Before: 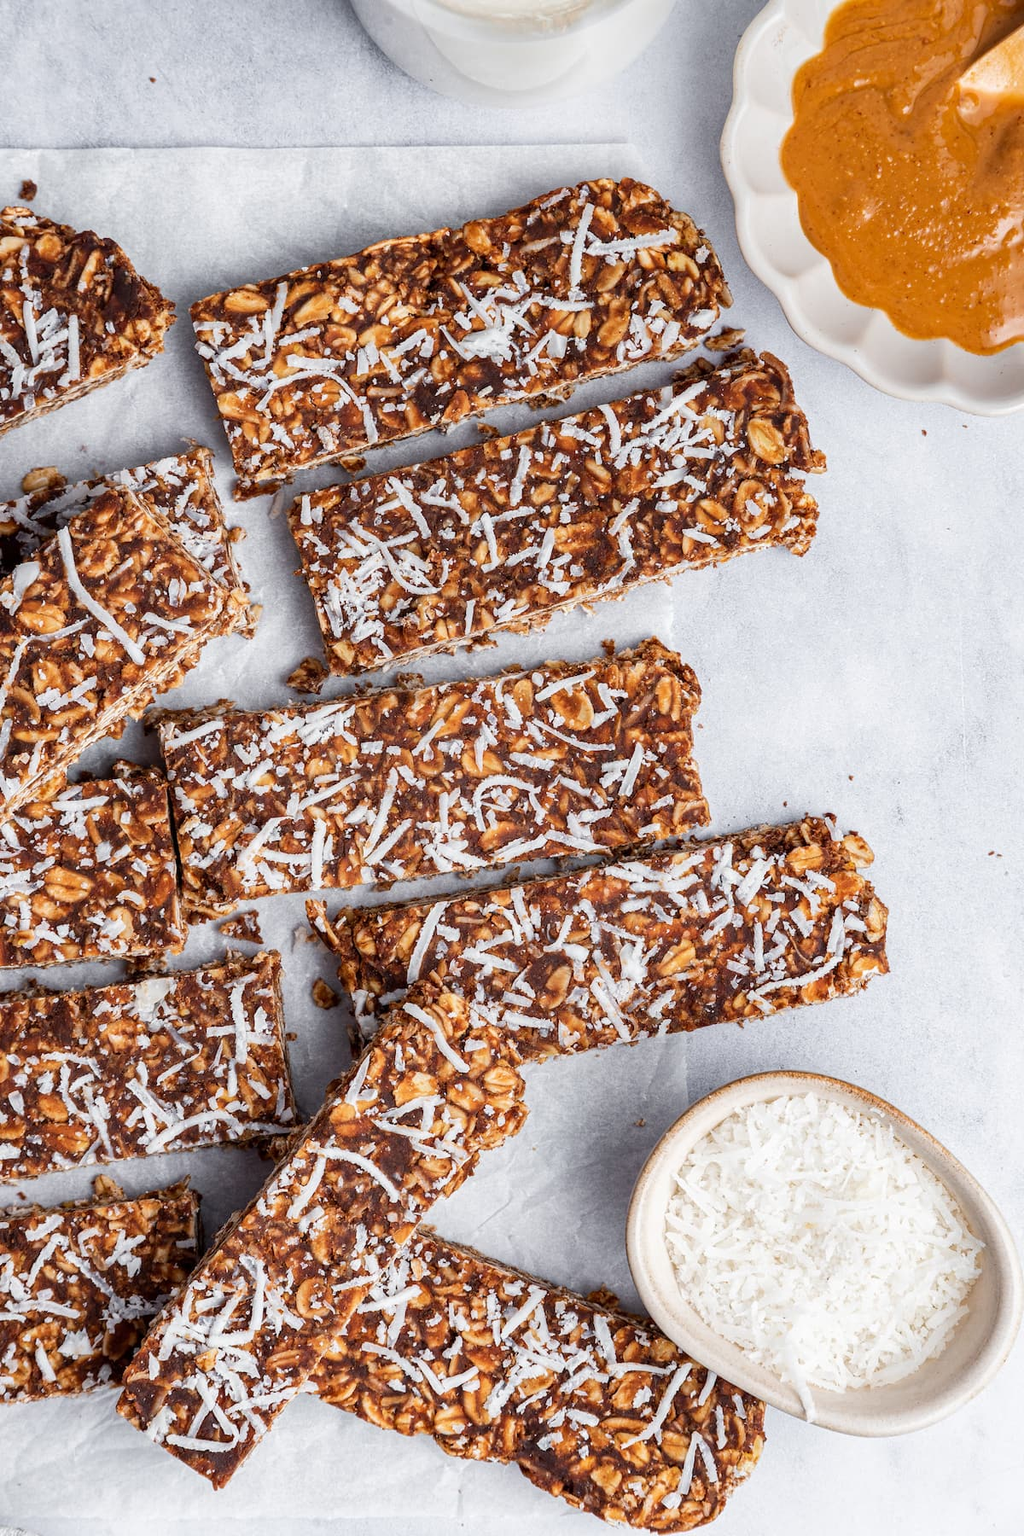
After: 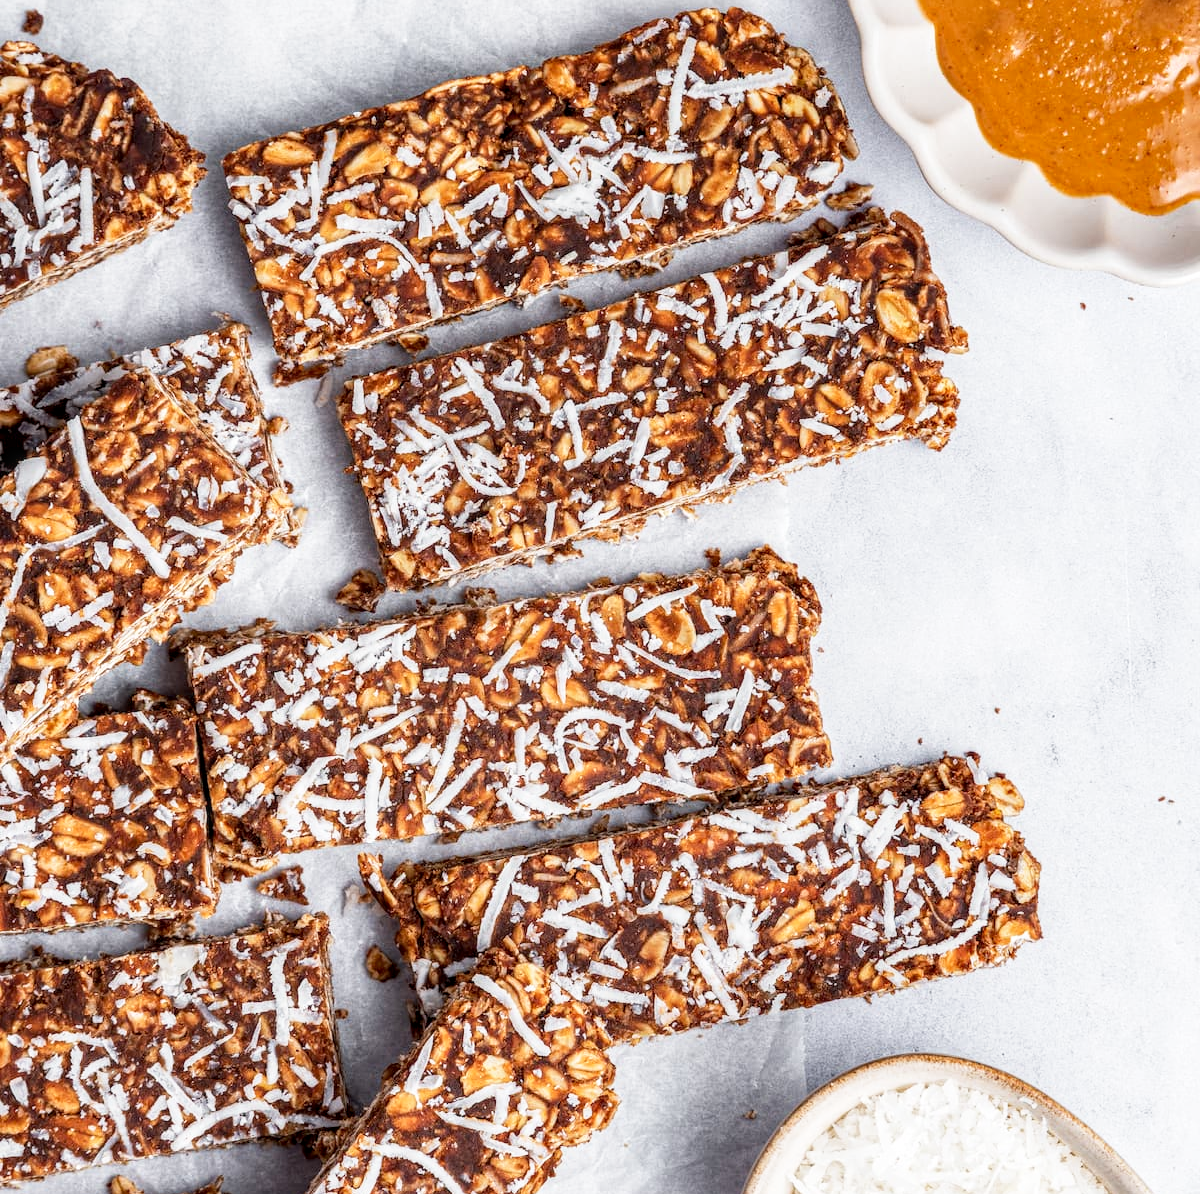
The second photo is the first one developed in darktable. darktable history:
crop: top 11.168%, bottom 22.472%
local contrast: on, module defaults
exposure: black level correction 0.002, compensate highlight preservation false
base curve: curves: ch0 [(0, 0) (0.666, 0.806) (1, 1)], preserve colors none
